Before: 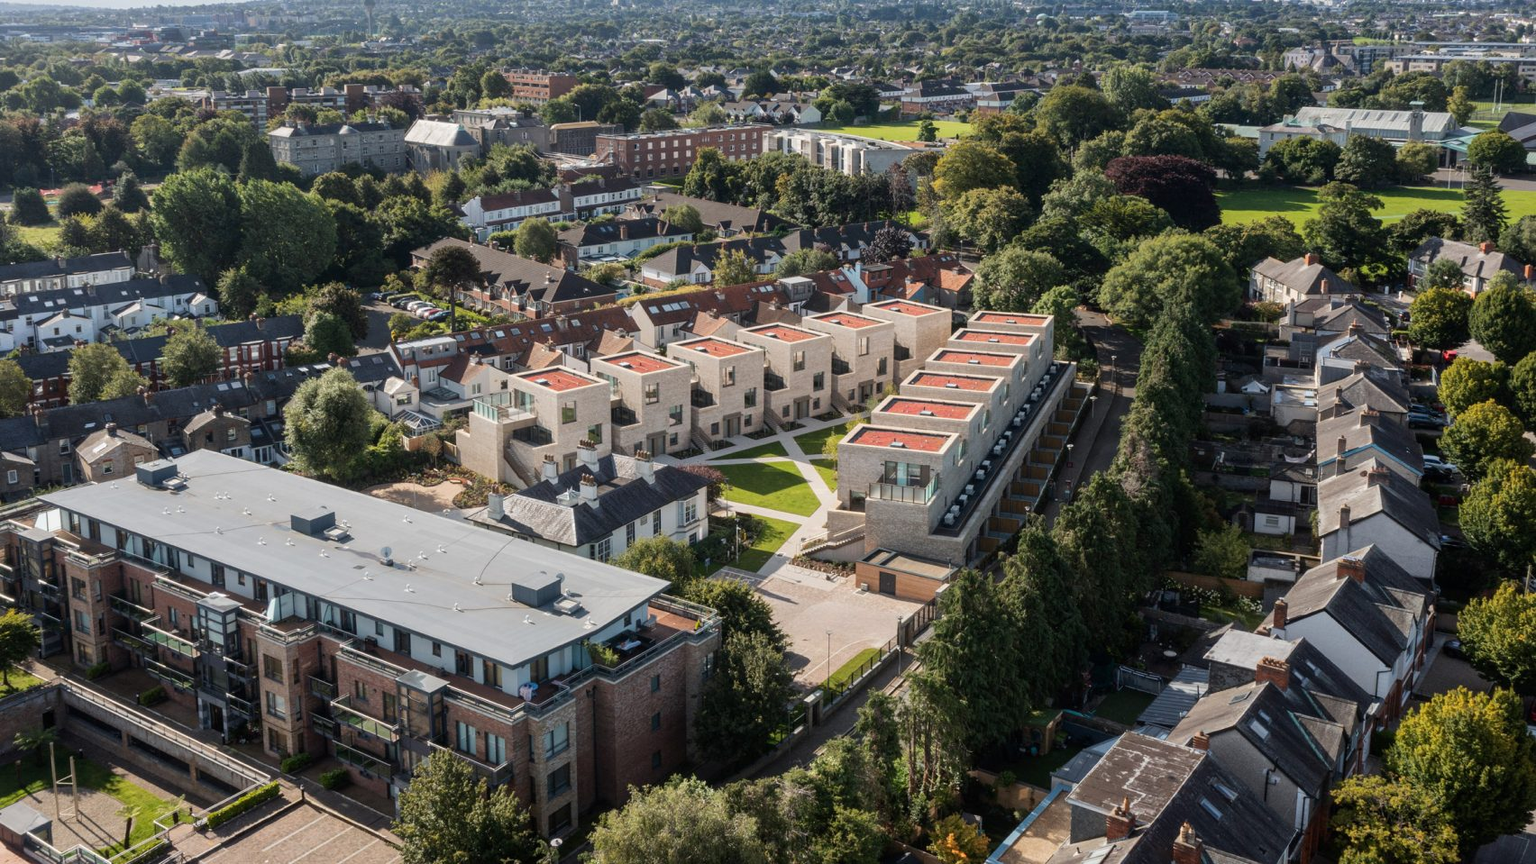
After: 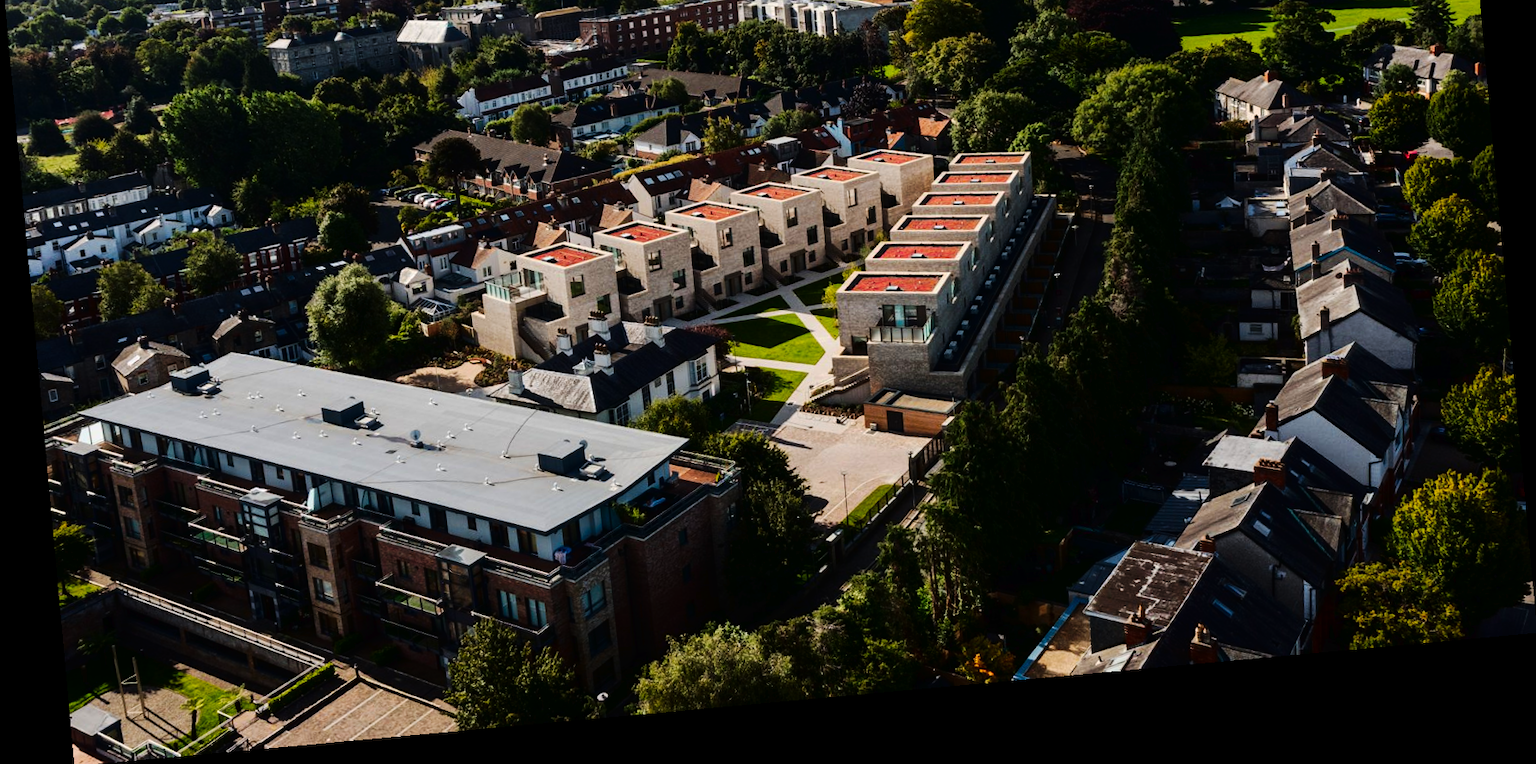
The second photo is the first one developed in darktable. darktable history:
rotate and perspective: rotation -5.2°, automatic cropping off
tone curve: curves: ch0 [(0, 0) (0.003, 0.008) (0.011, 0.011) (0.025, 0.014) (0.044, 0.021) (0.069, 0.029) (0.1, 0.042) (0.136, 0.06) (0.177, 0.09) (0.224, 0.126) (0.277, 0.177) (0.335, 0.243) (0.399, 0.31) (0.468, 0.388) (0.543, 0.484) (0.623, 0.585) (0.709, 0.683) (0.801, 0.775) (0.898, 0.873) (1, 1)], preserve colors none
crop and rotate: top 19.998%
contrast brightness saturation: contrast 0.22, brightness -0.19, saturation 0.24
